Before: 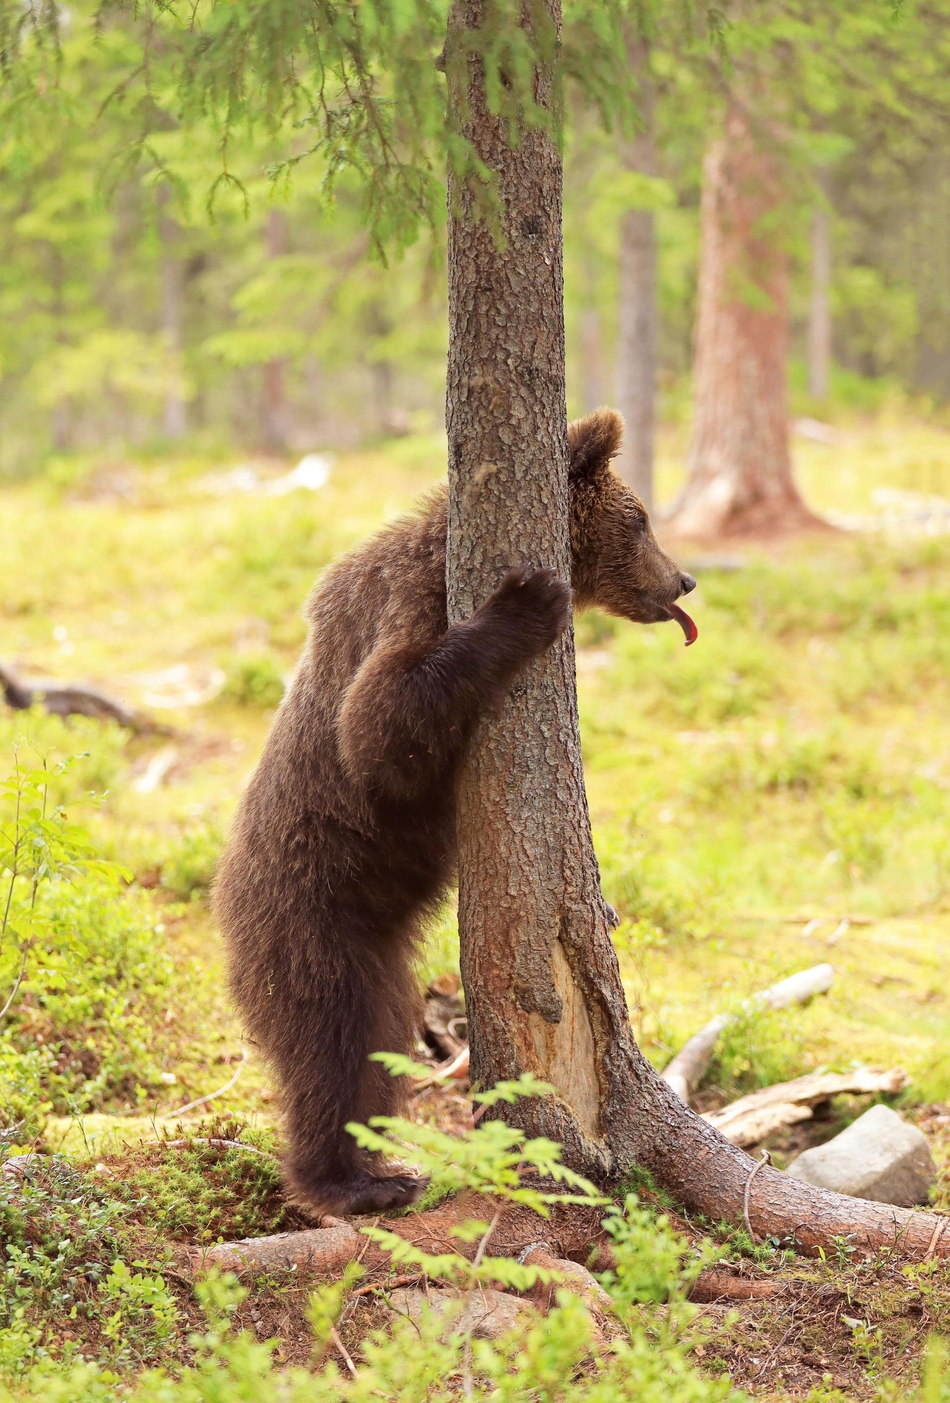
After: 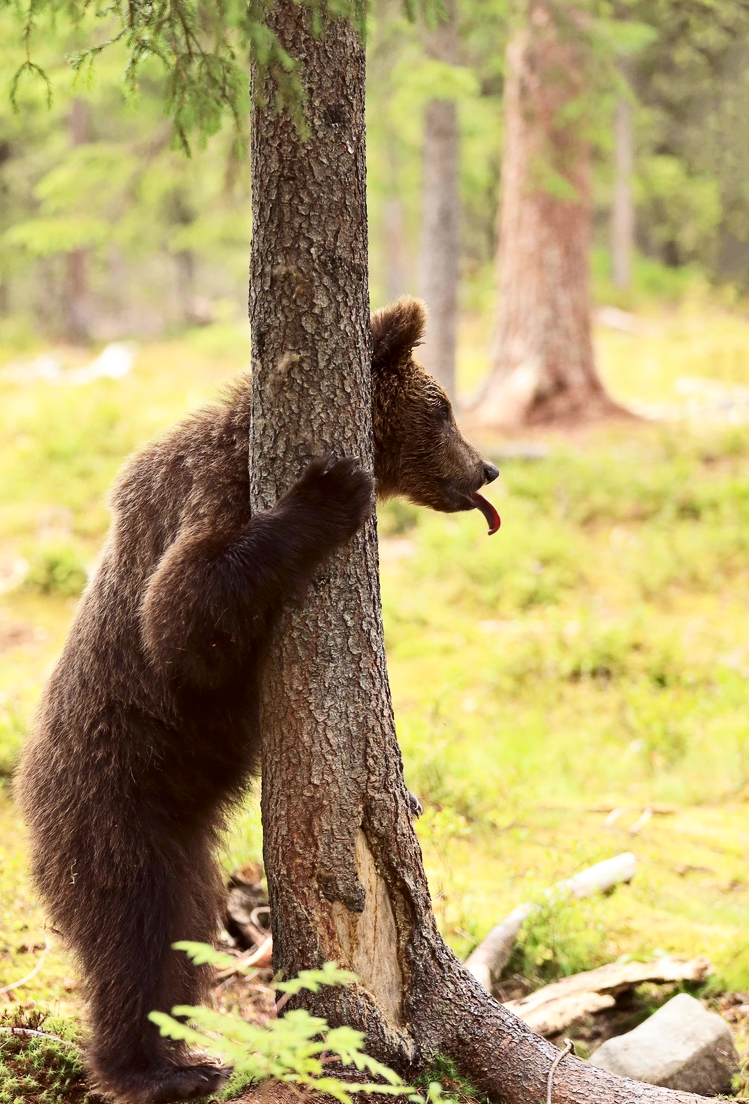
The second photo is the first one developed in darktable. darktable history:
contrast brightness saturation: contrast 0.25, saturation -0.31
crop and rotate: left 20.74%, top 7.912%, right 0.375%, bottom 13.378%
shadows and highlights: radius 264.75, soften with gaussian
color correction: saturation 1.32
